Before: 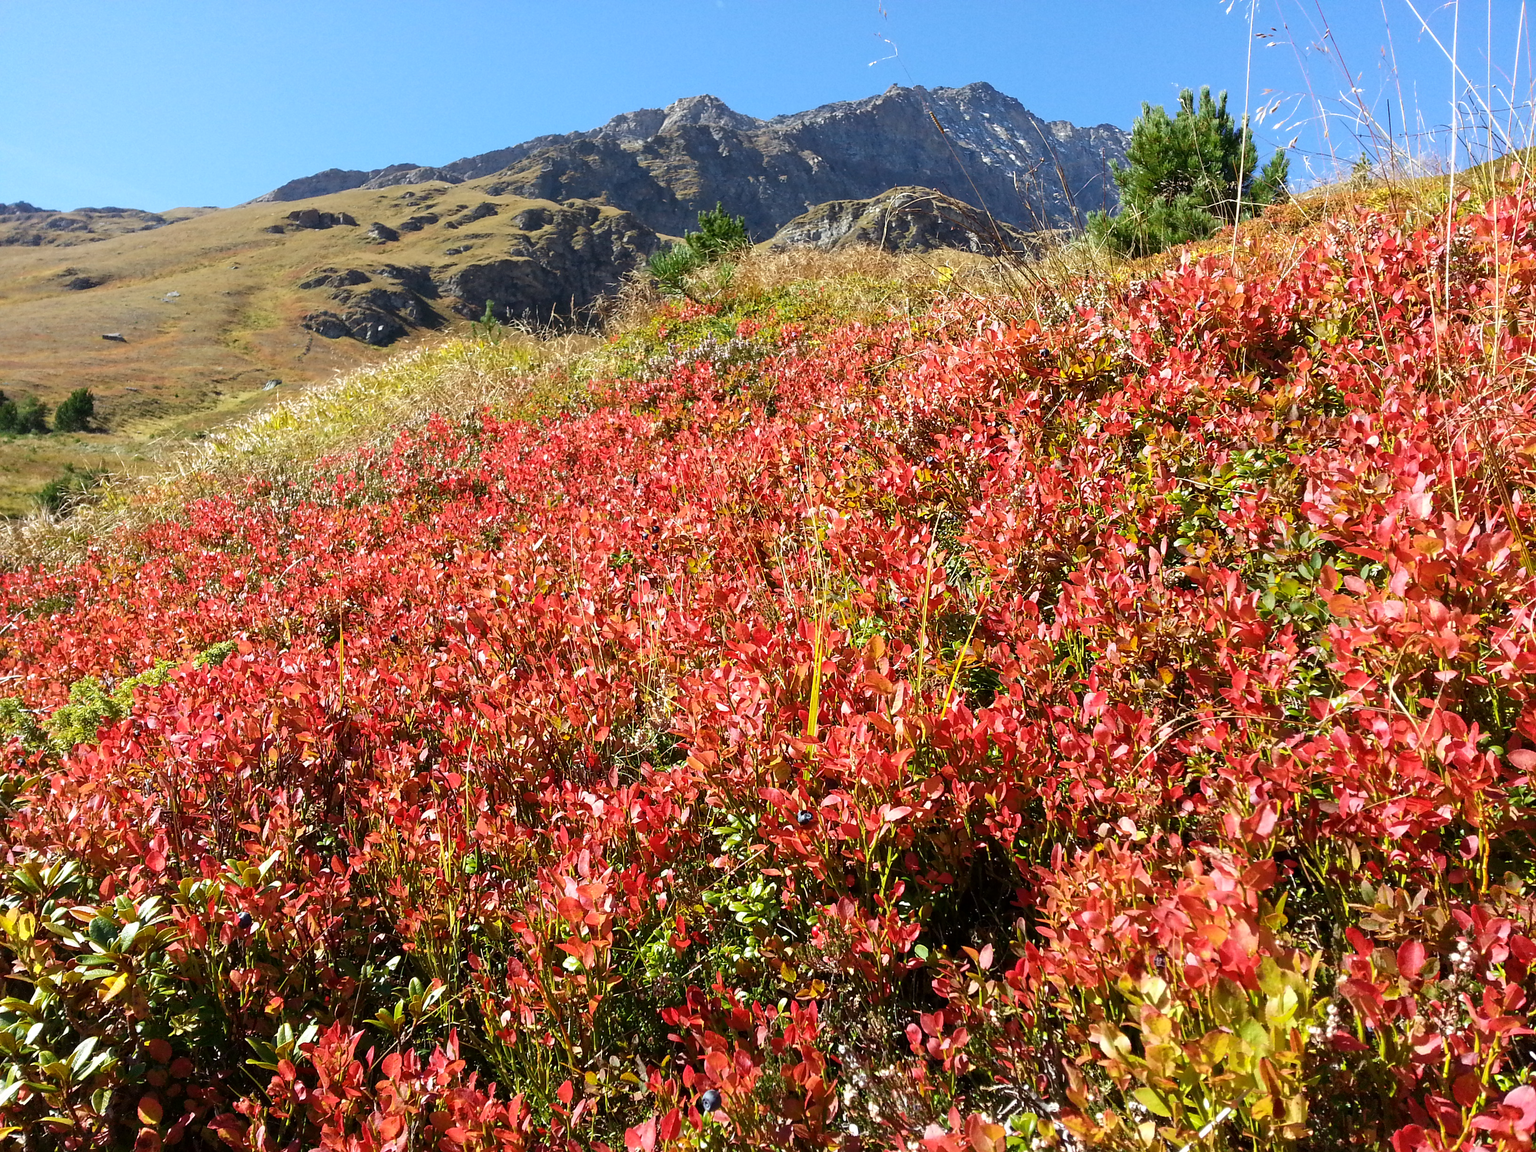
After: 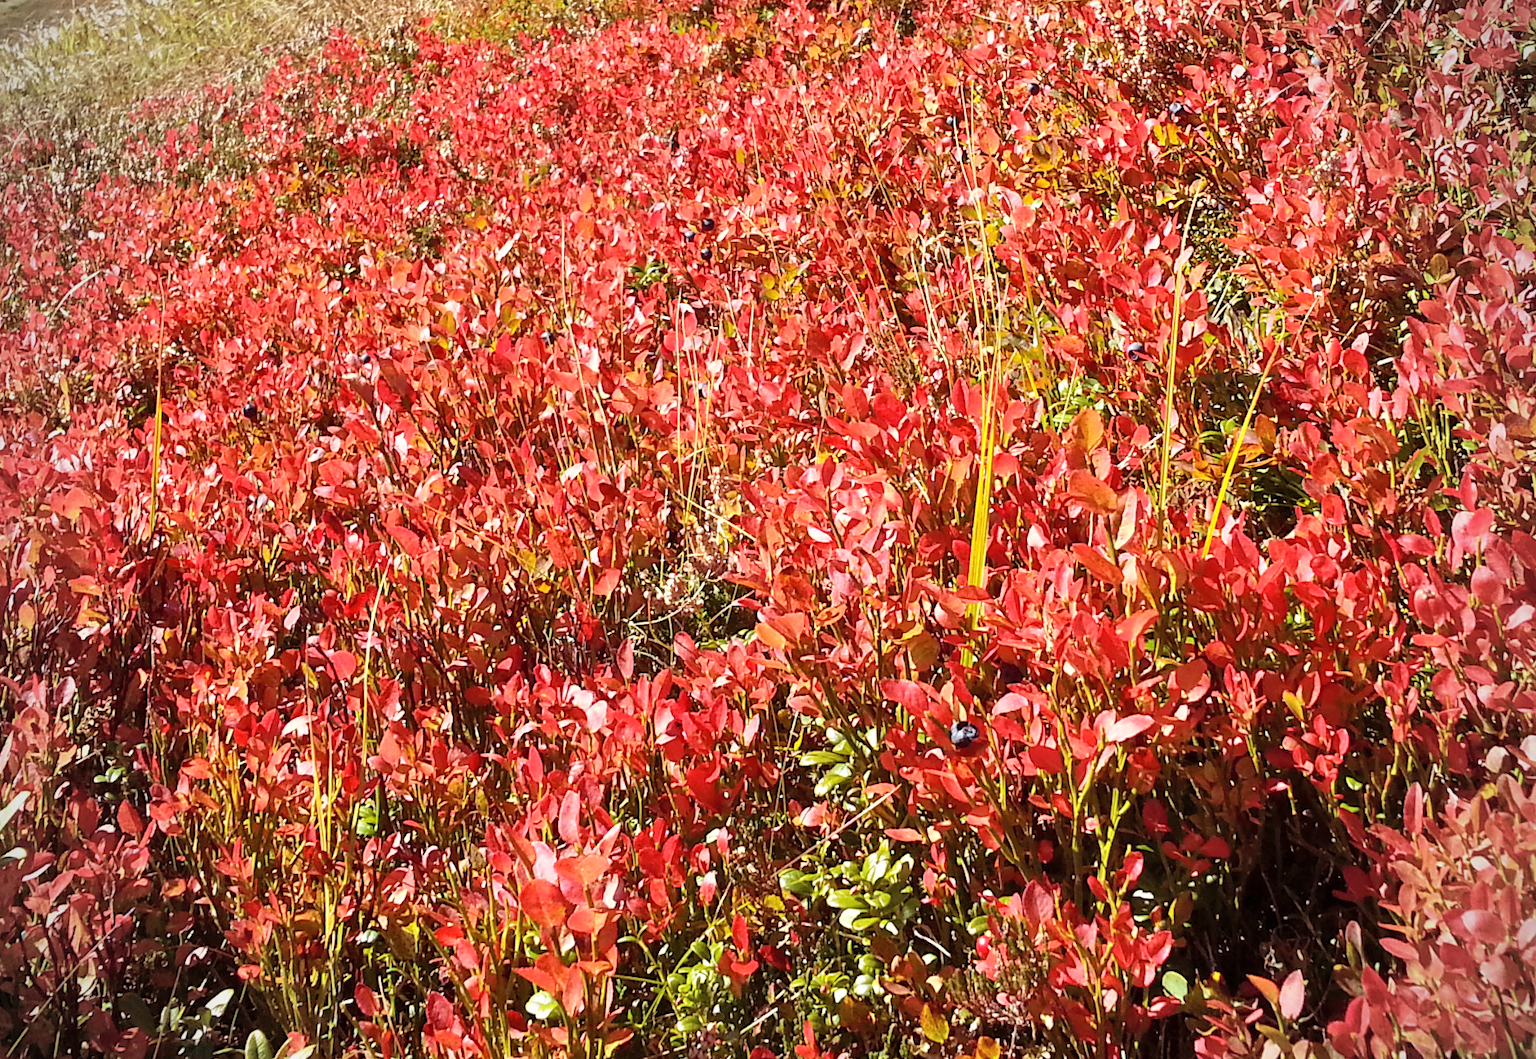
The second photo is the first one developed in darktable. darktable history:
crop: left 13.312%, top 31.28%, right 24.627%, bottom 15.582%
rotate and perspective: rotation 0.215°, lens shift (vertical) -0.139, crop left 0.069, crop right 0.939, crop top 0.002, crop bottom 0.996
shadows and highlights: shadows 35, highlights -35, soften with gaussian
vignetting: unbound false
rgb levels: mode RGB, independent channels, levels [[0, 0.474, 1], [0, 0.5, 1], [0, 0.5, 1]]
contrast brightness saturation: contrast 0.05, brightness 0.06, saturation 0.01
